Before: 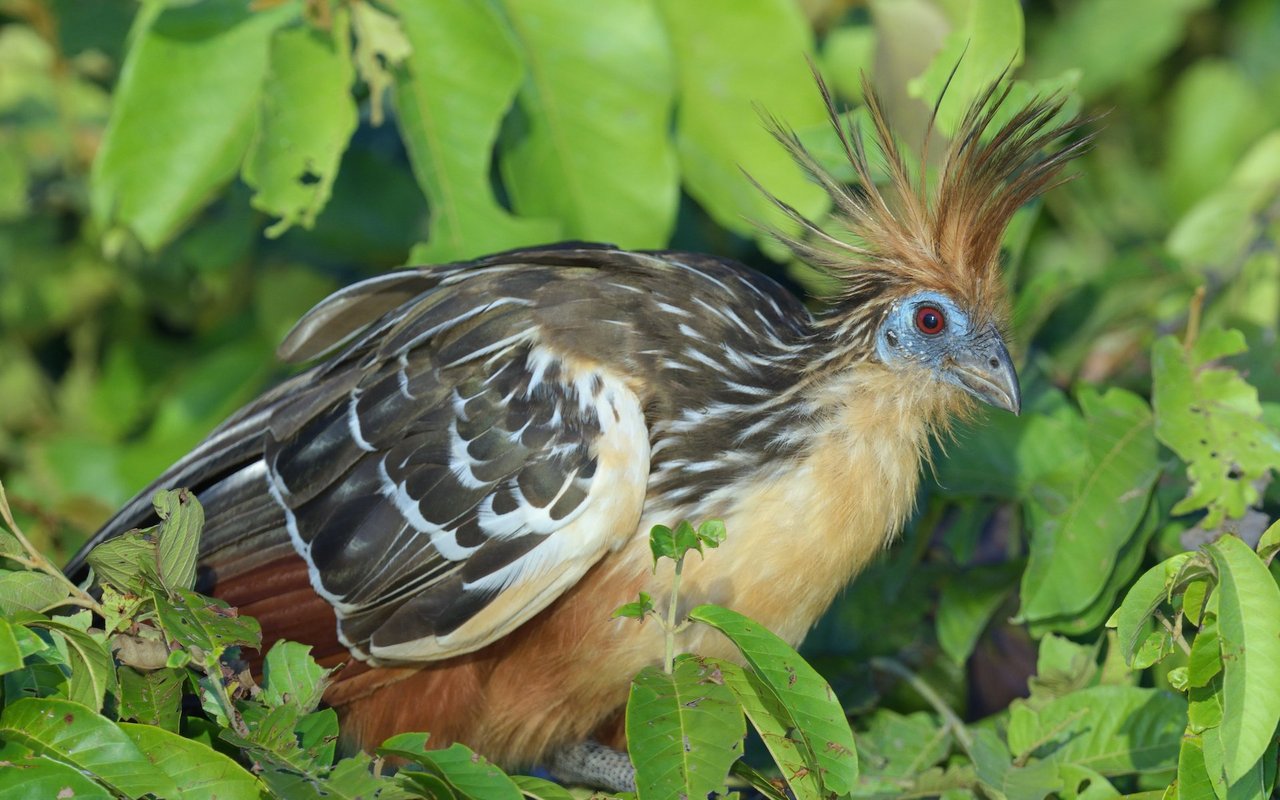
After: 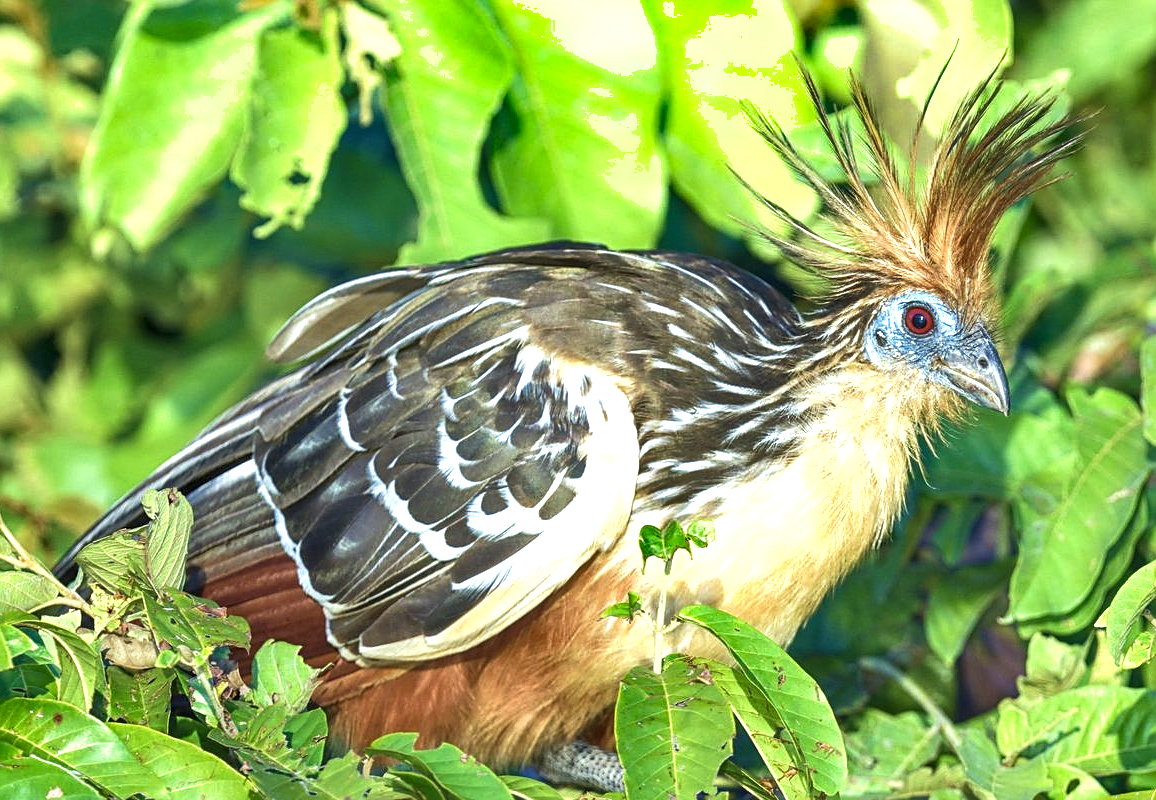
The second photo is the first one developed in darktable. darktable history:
sharpen: on, module defaults
shadows and highlights: shadows 59.1, highlights color adjustment 77.98%, soften with gaussian
local contrast: detail 130%
crop and rotate: left 0.888%, right 8.797%
exposure: black level correction 0, exposure 1.2 EV, compensate highlight preservation false
contrast brightness saturation: saturation -0.064
velvia: on, module defaults
